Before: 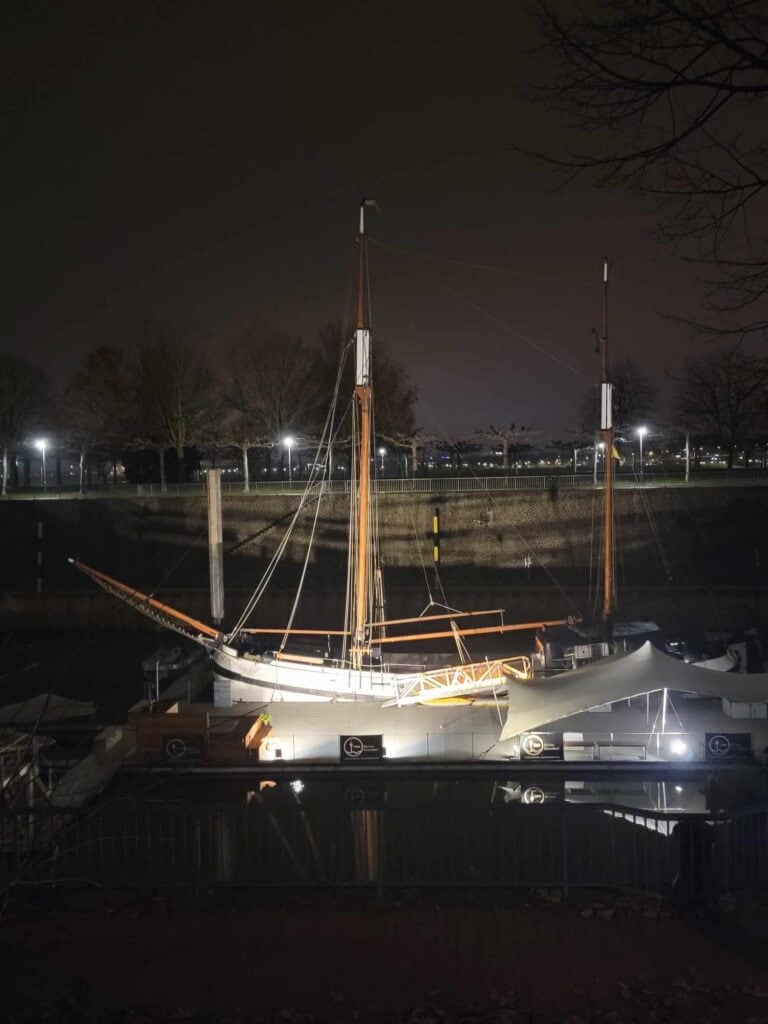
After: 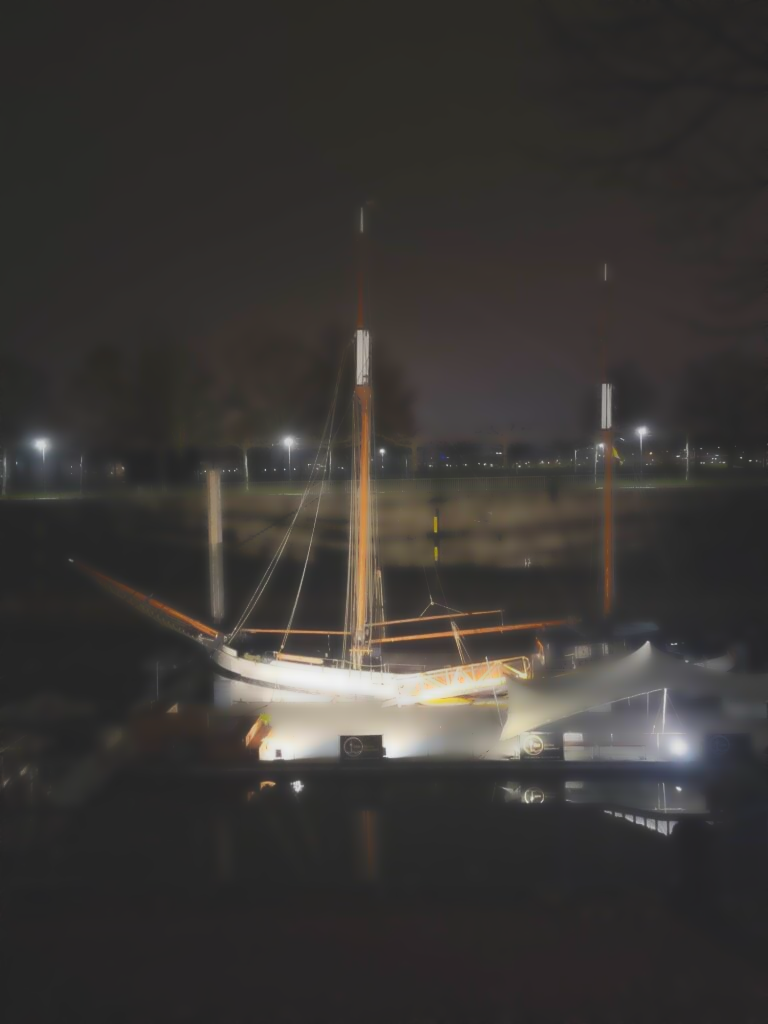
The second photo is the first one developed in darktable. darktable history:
lowpass: radius 4, soften with bilateral filter, unbound 0
exposure: black level correction -0.015, exposure -0.125 EV, compensate highlight preservation false
